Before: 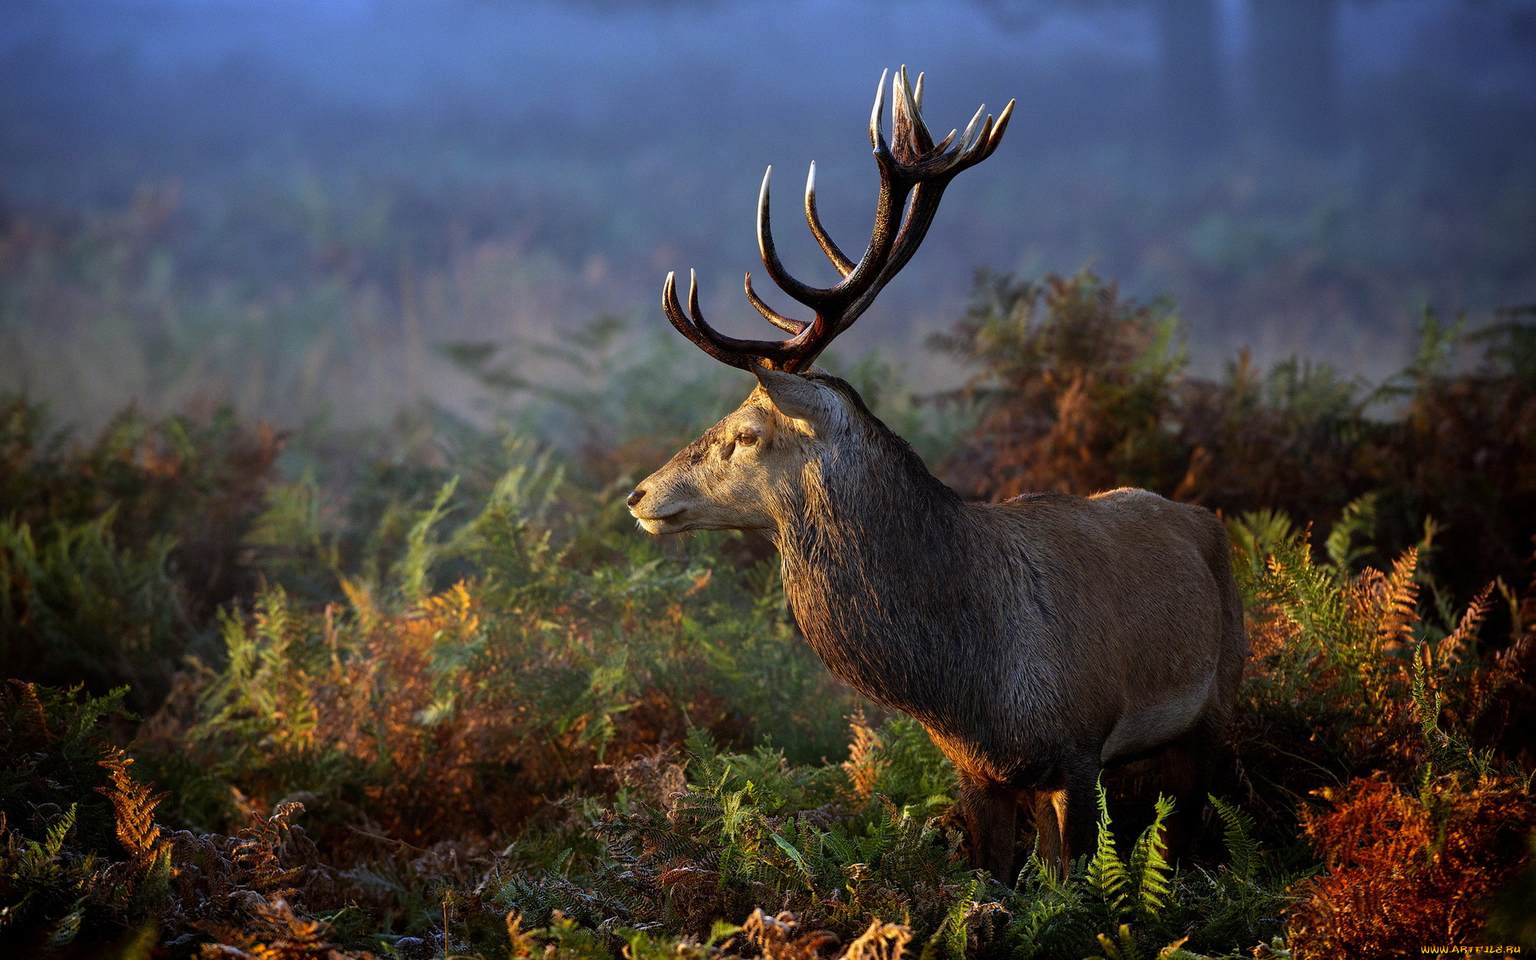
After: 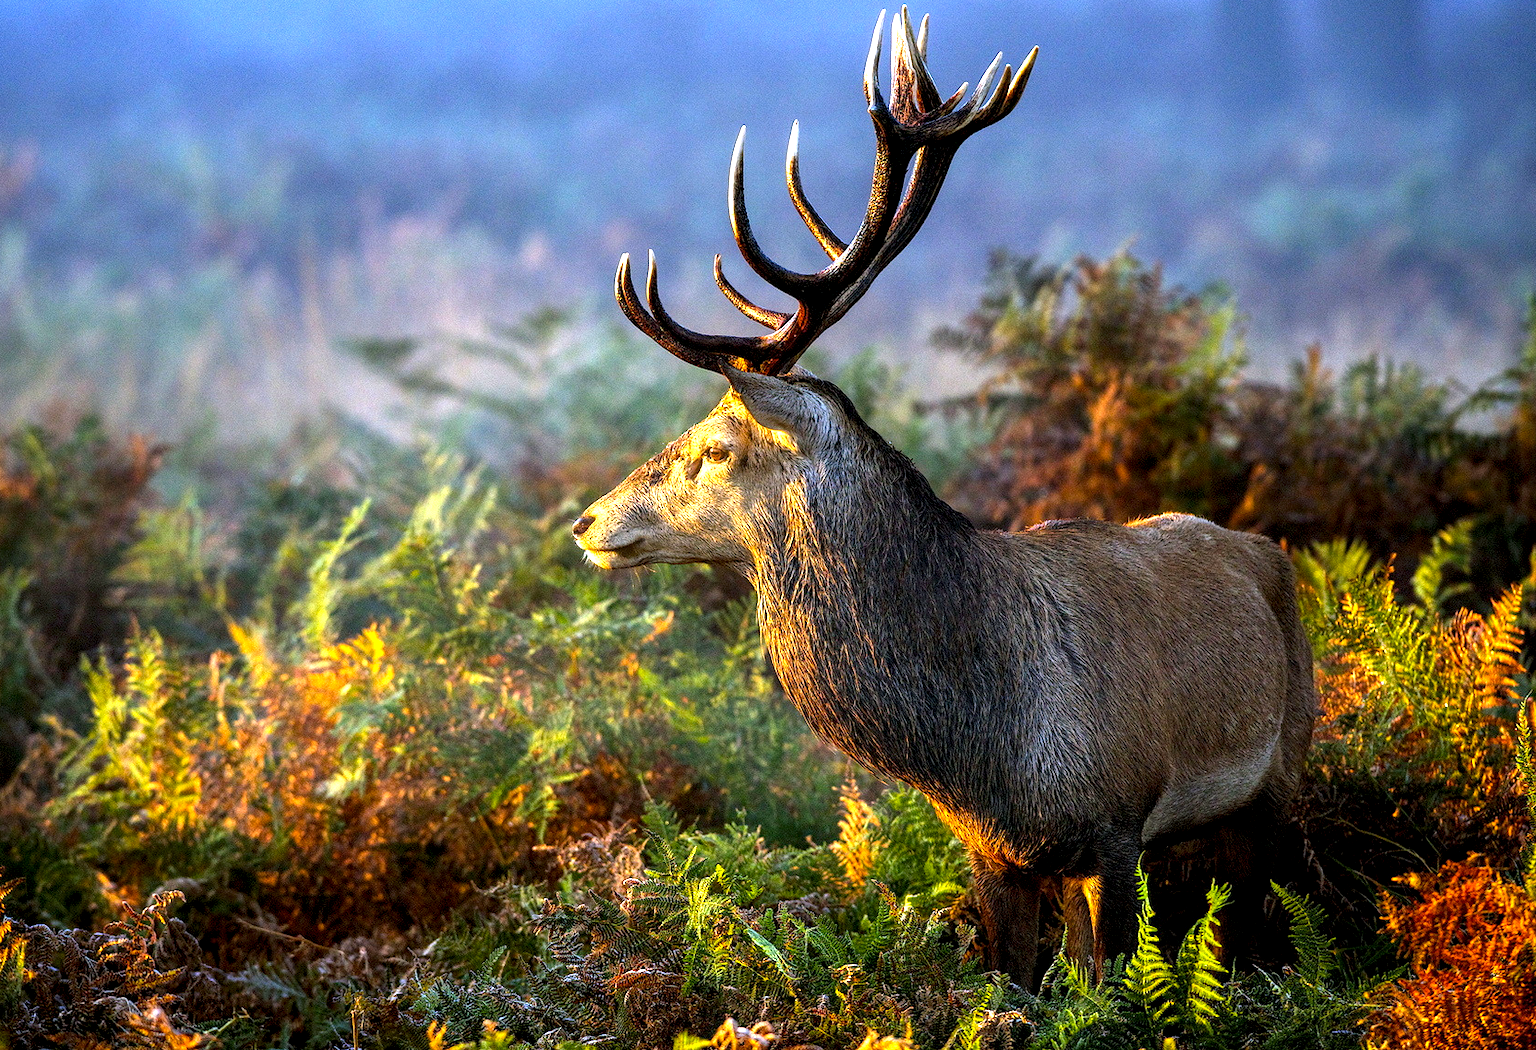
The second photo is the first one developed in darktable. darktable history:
local contrast: detail 150%
exposure: black level correction 0, exposure 1.199 EV, compensate exposure bias true, compensate highlight preservation false
color balance rgb: shadows lift › luminance -7.467%, shadows lift › chroma 2.093%, shadows lift › hue 164.69°, perceptual saturation grading › global saturation 31.146%
crop: left 9.818%, top 6.321%, right 6.922%, bottom 2.558%
